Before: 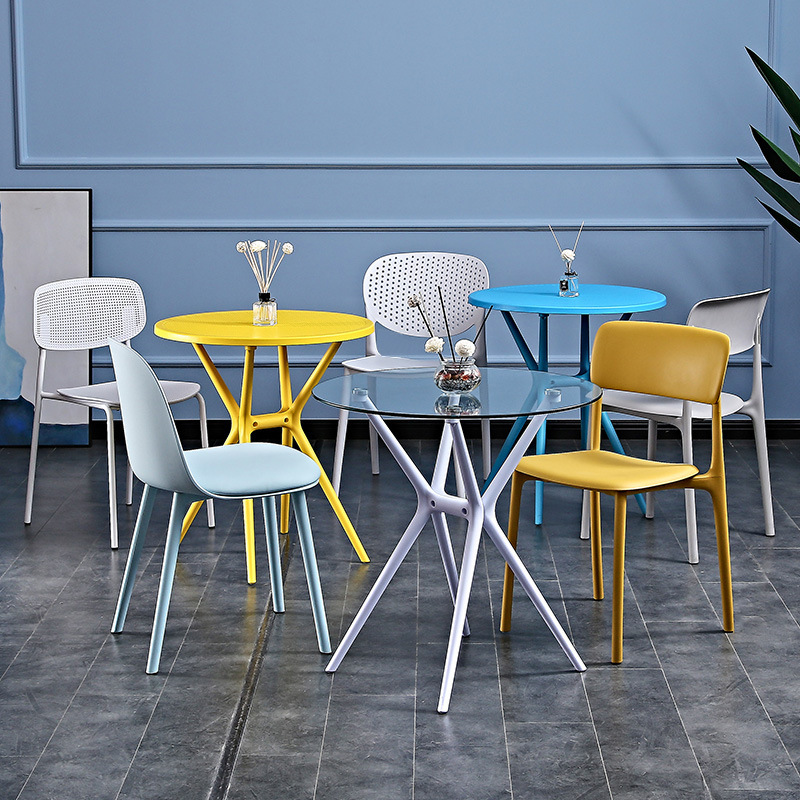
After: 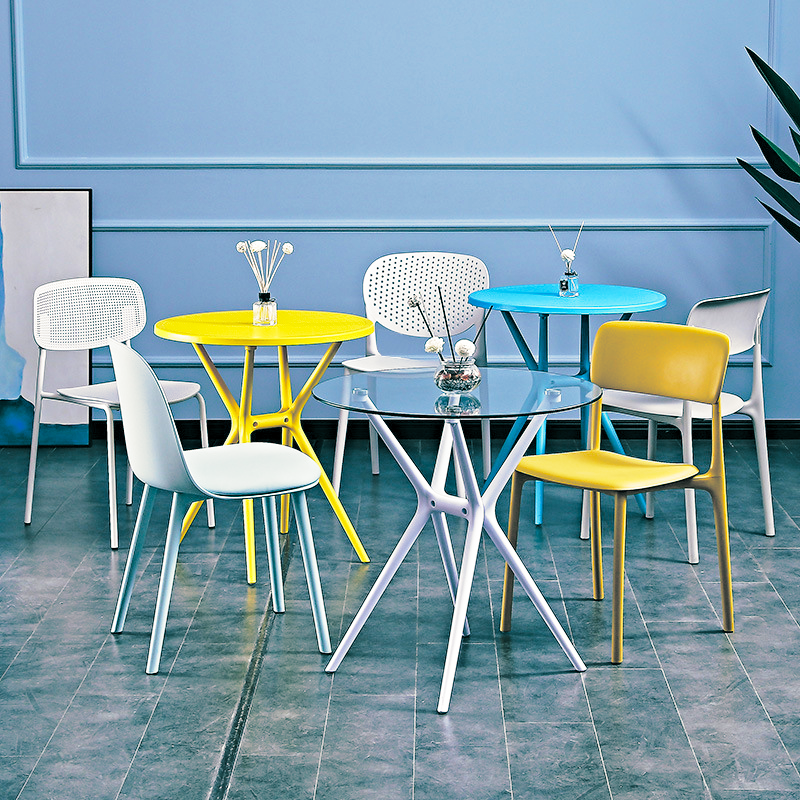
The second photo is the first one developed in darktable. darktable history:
shadows and highlights: on, module defaults
contrast brightness saturation: saturation 0.18
split-toning: shadows › hue 186.43°, highlights › hue 49.29°, compress 30.29%
base curve: curves: ch0 [(0, 0) (0.028, 0.03) (0.121, 0.232) (0.46, 0.748) (0.859, 0.968) (1, 1)], preserve colors none
